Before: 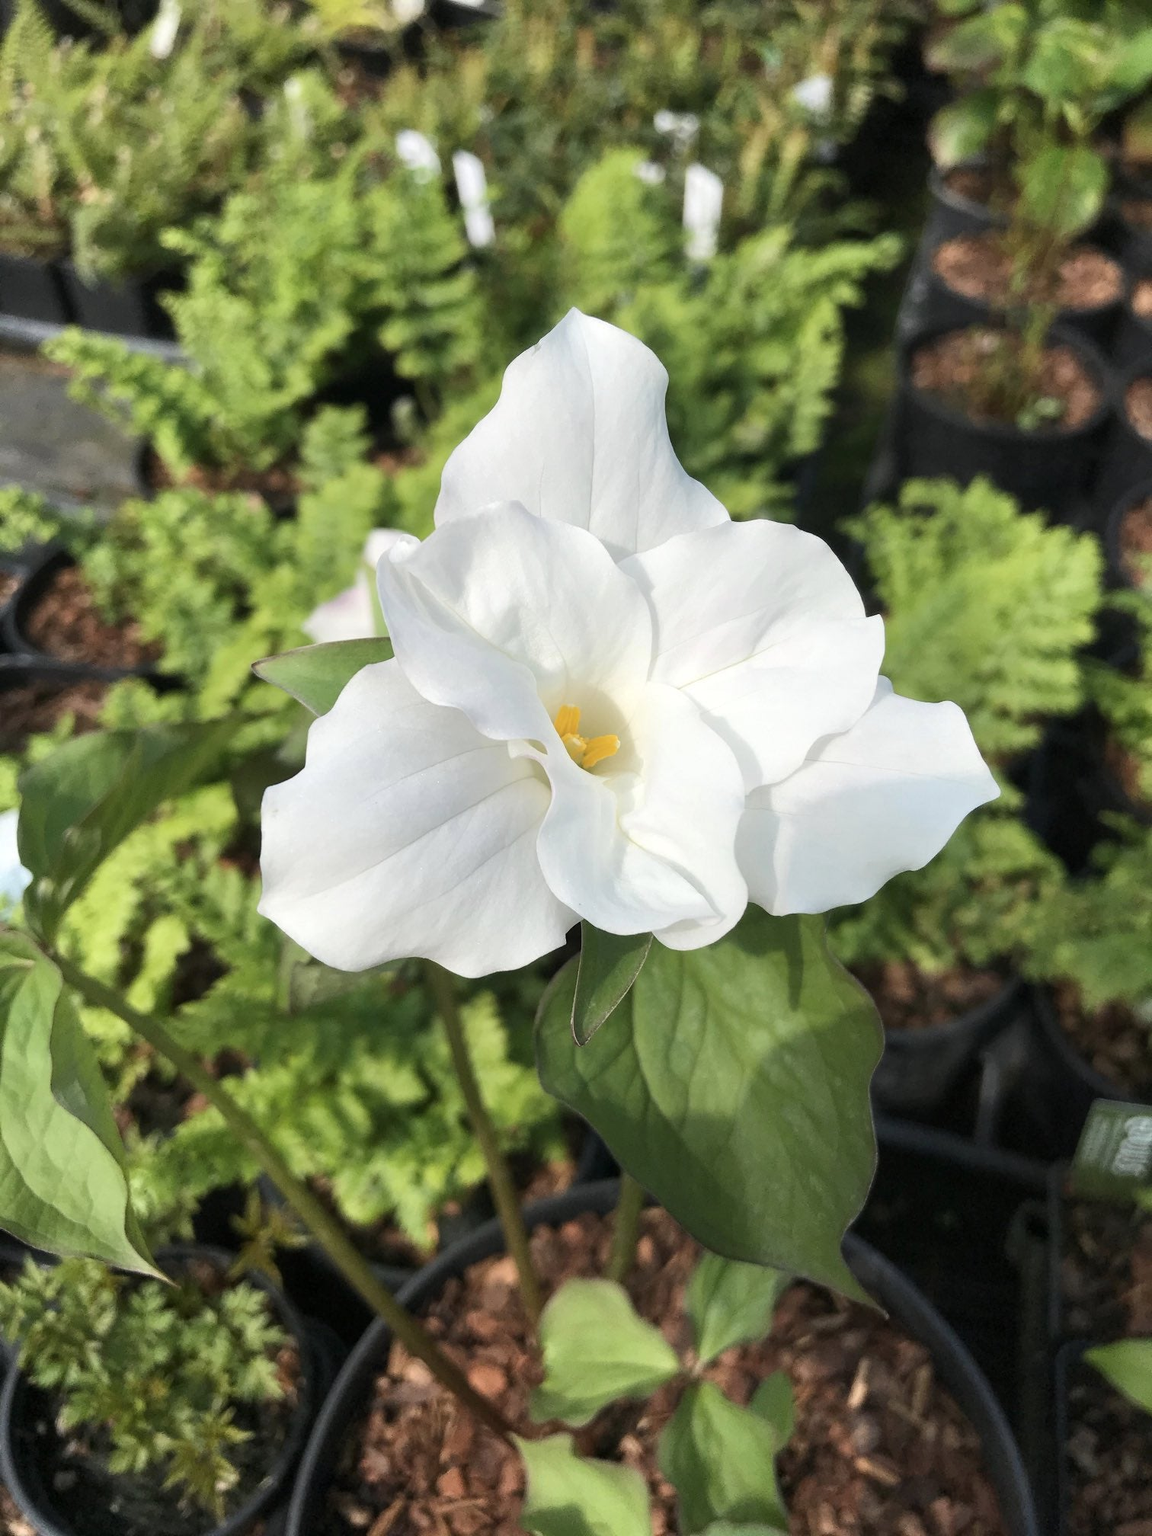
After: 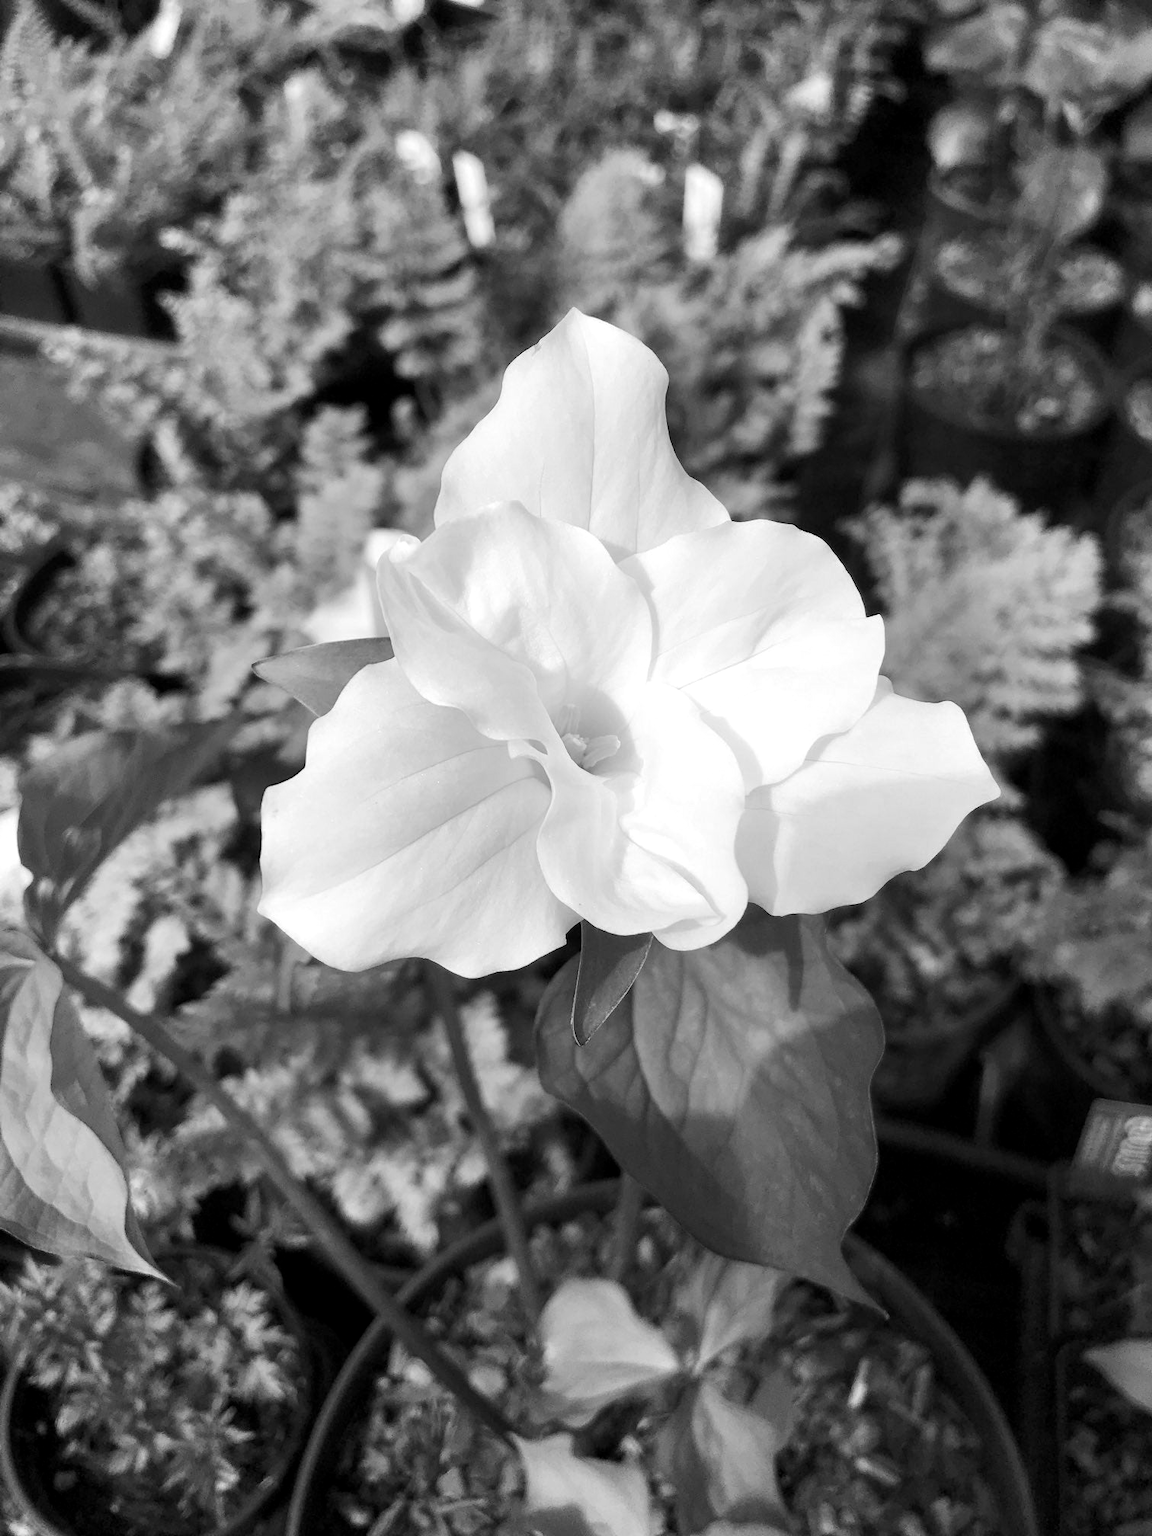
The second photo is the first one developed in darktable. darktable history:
color balance rgb: shadows lift › luminance -28.76%, shadows lift › chroma 10%, shadows lift › hue 230°, power › chroma 0.5%, power › hue 215°, highlights gain › luminance 7.14%, highlights gain › chroma 1%, highlights gain › hue 50°, global offset › luminance -0.29%, global offset › hue 260°, perceptual saturation grading › global saturation 20%, perceptual saturation grading › highlights -13.92%, perceptual saturation grading › shadows 50%
monochrome: a 1.94, b -0.638
